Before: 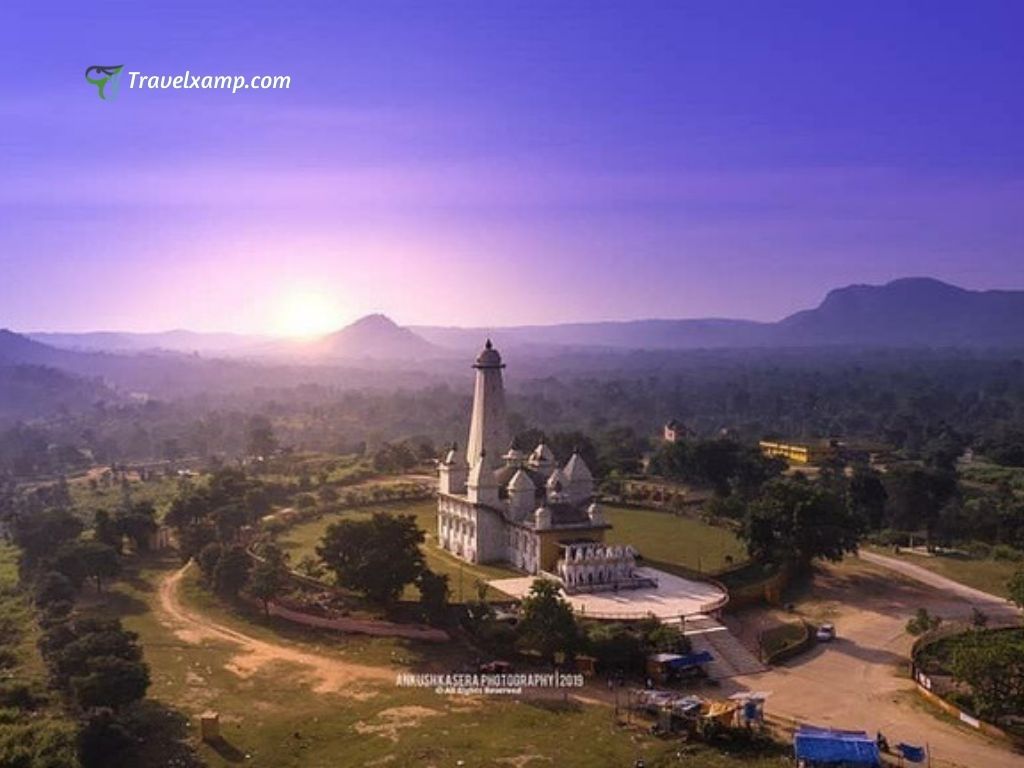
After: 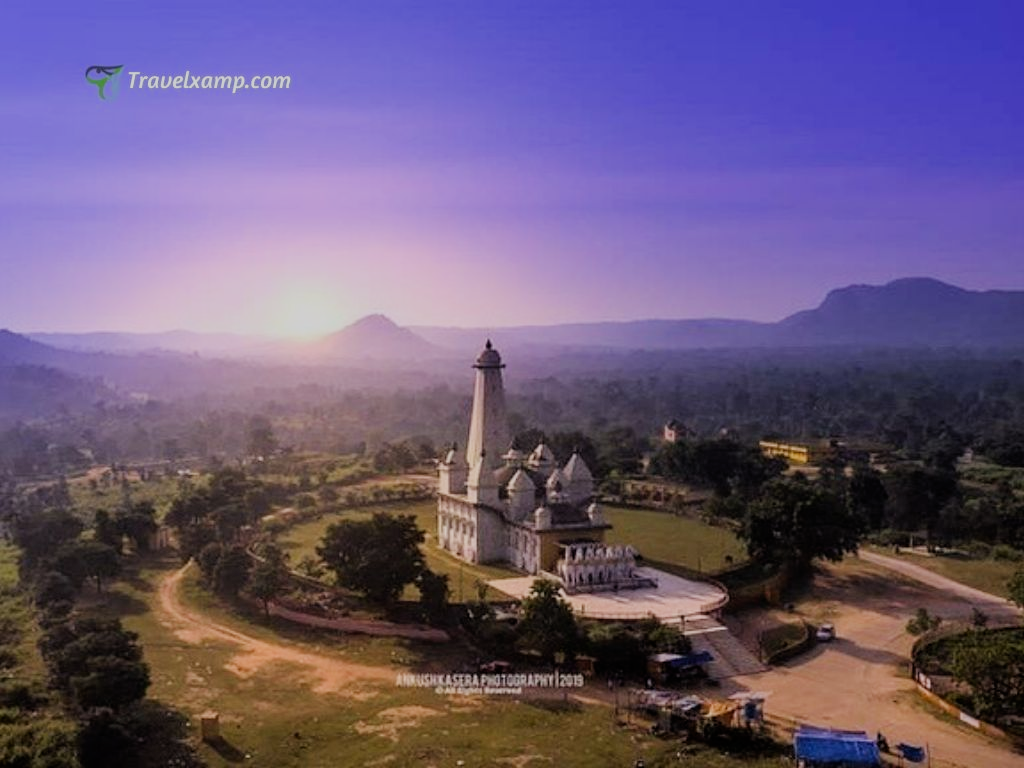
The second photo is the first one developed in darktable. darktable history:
contrast brightness saturation: contrast 0.04, saturation 0.07
filmic rgb: black relative exposure -7.15 EV, white relative exposure 5.36 EV, hardness 3.02
